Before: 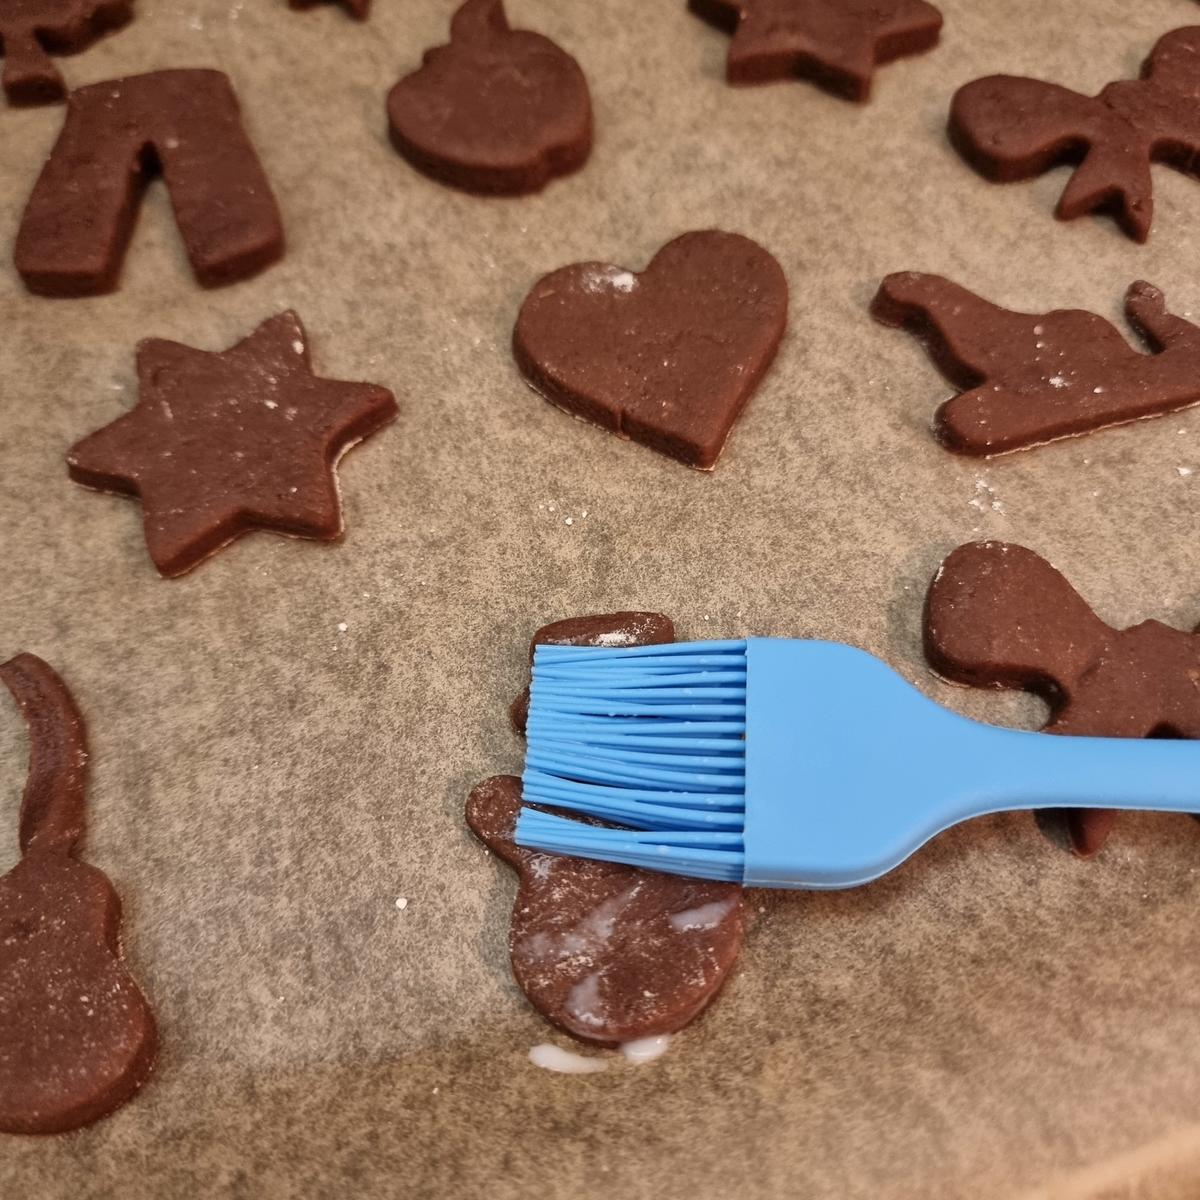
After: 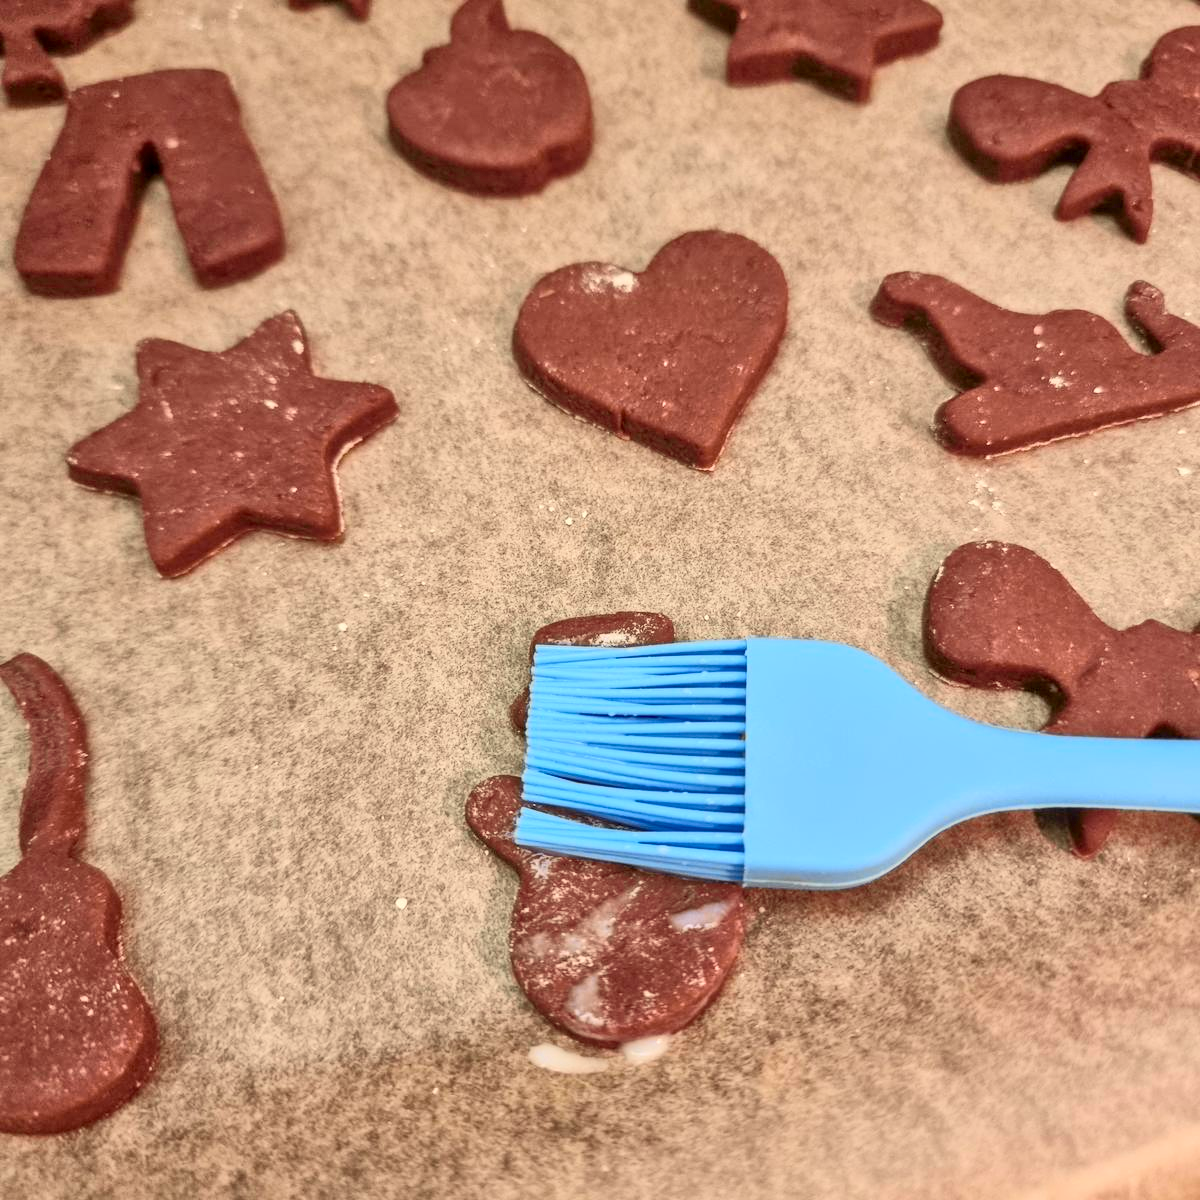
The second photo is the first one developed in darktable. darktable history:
tone equalizer: -8 EV 1 EV, -7 EV 1 EV, -6 EV 1 EV, -5 EV 1 EV, -4 EV 1 EV, -3 EV 0.75 EV, -2 EV 0.5 EV, -1 EV 0.25 EV
local contrast: on, module defaults
tone curve: curves: ch0 [(0, 0.026) (0.181, 0.223) (0.405, 0.46) (0.456, 0.528) (0.634, 0.728) (0.877, 0.89) (0.984, 0.935)]; ch1 [(0, 0) (0.443, 0.43) (0.492, 0.488) (0.566, 0.579) (0.595, 0.625) (0.65, 0.657) (0.696, 0.725) (1, 1)]; ch2 [(0, 0) (0.33, 0.301) (0.421, 0.443) (0.447, 0.489) (0.495, 0.494) (0.537, 0.57) (0.586, 0.591) (0.663, 0.686) (1, 1)], color space Lab, independent channels, preserve colors none
